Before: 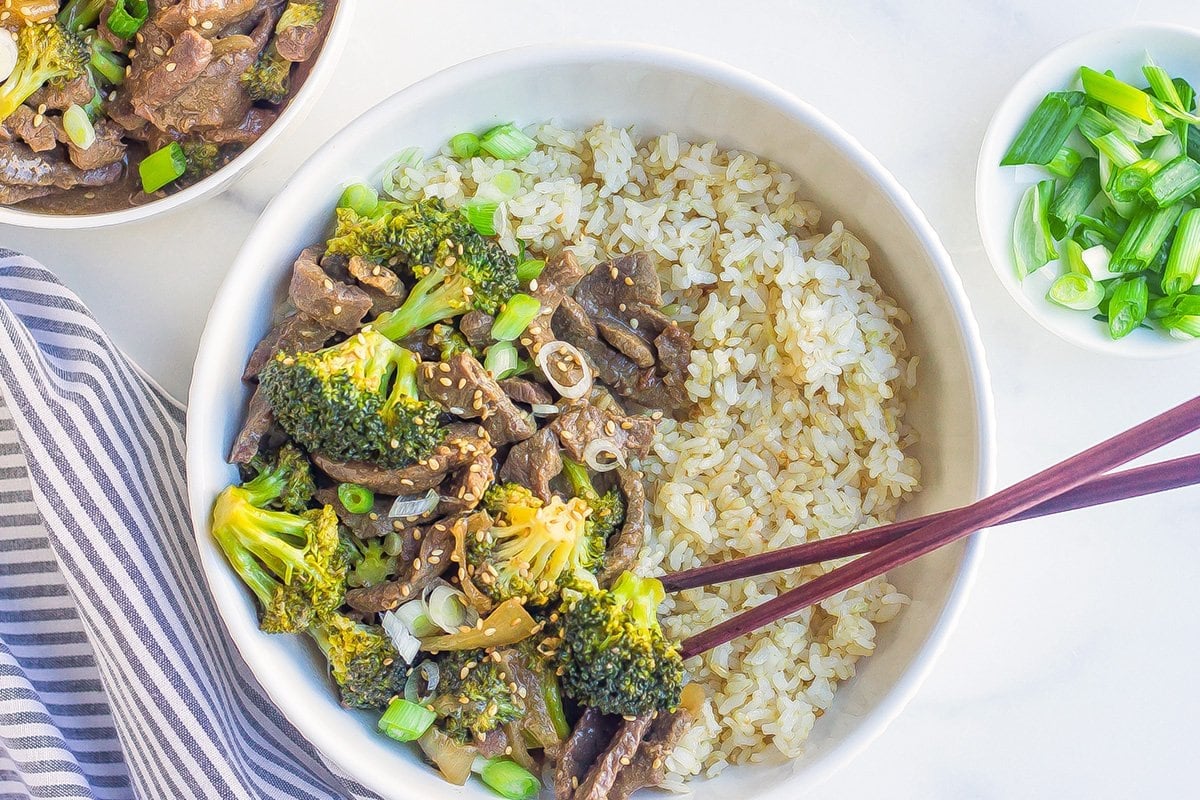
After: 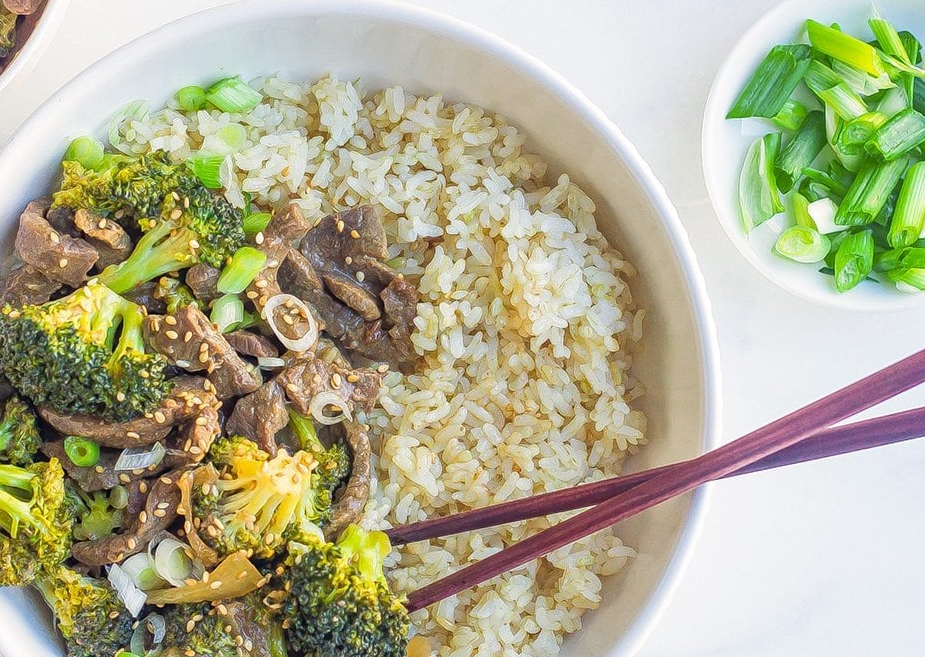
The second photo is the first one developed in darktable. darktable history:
crop: left 22.889%, top 5.905%, bottom 11.874%
